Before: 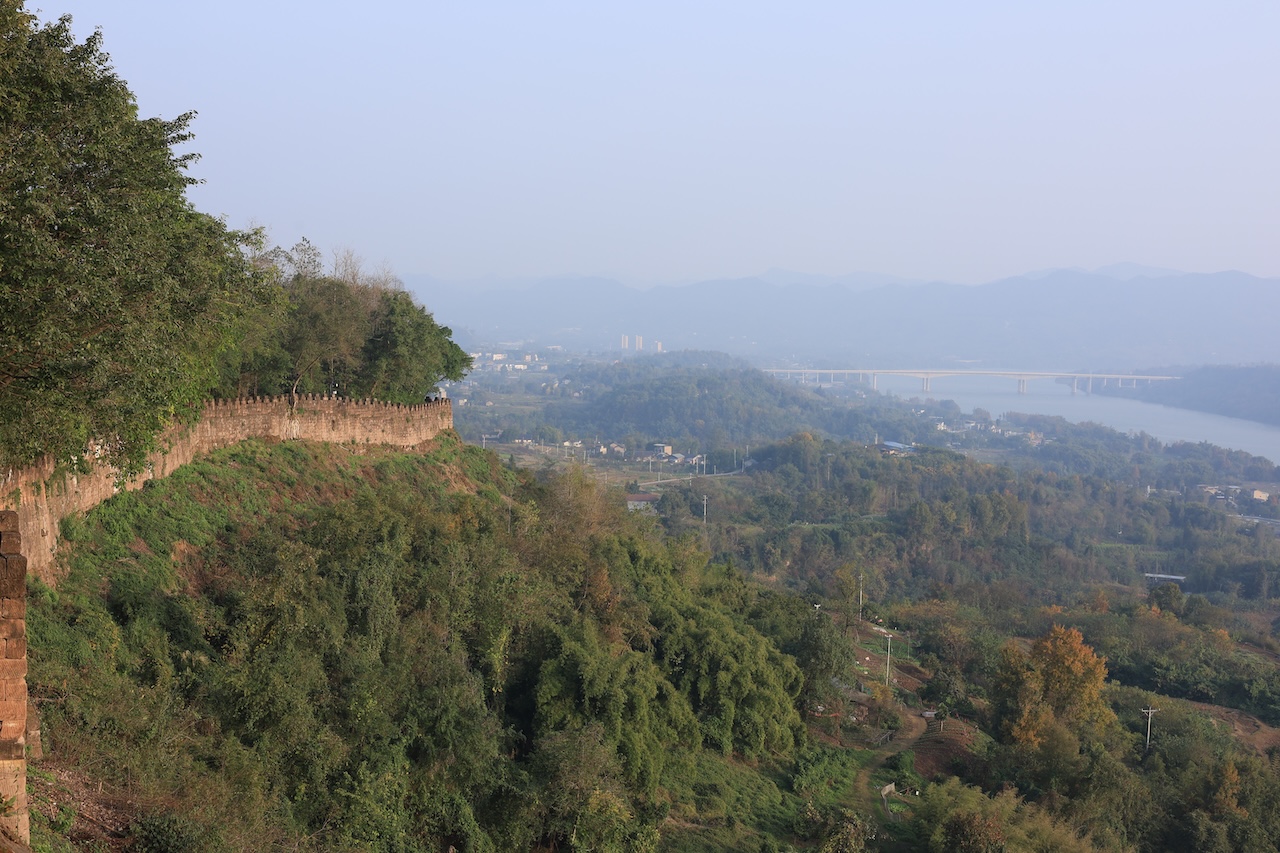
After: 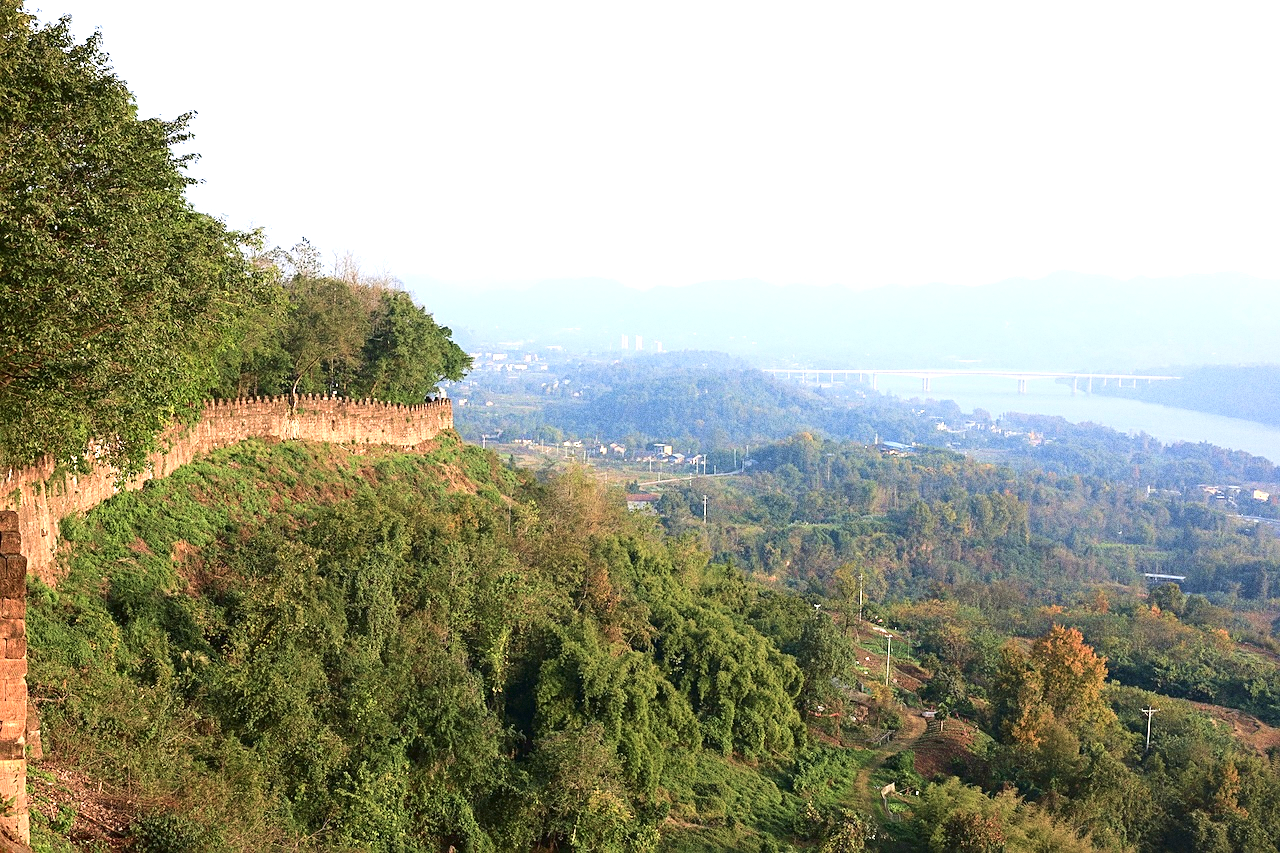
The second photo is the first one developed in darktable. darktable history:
grain: coarseness 0.09 ISO, strength 40%
tone curve: curves: ch0 [(0, 0.01) (0.052, 0.045) (0.136, 0.133) (0.29, 0.332) (0.453, 0.531) (0.676, 0.751) (0.89, 0.919) (1, 1)]; ch1 [(0, 0) (0.094, 0.081) (0.285, 0.299) (0.385, 0.403) (0.446, 0.443) (0.502, 0.5) (0.544, 0.552) (0.589, 0.612) (0.722, 0.728) (1, 1)]; ch2 [(0, 0) (0.257, 0.217) (0.43, 0.421) (0.498, 0.507) (0.531, 0.544) (0.56, 0.579) (0.625, 0.642) (1, 1)], color space Lab, independent channels, preserve colors none
exposure: exposure 1 EV, compensate highlight preservation false
sharpen: on, module defaults
velvia: on, module defaults
contrast brightness saturation: contrast 0.07, brightness -0.13, saturation 0.06
